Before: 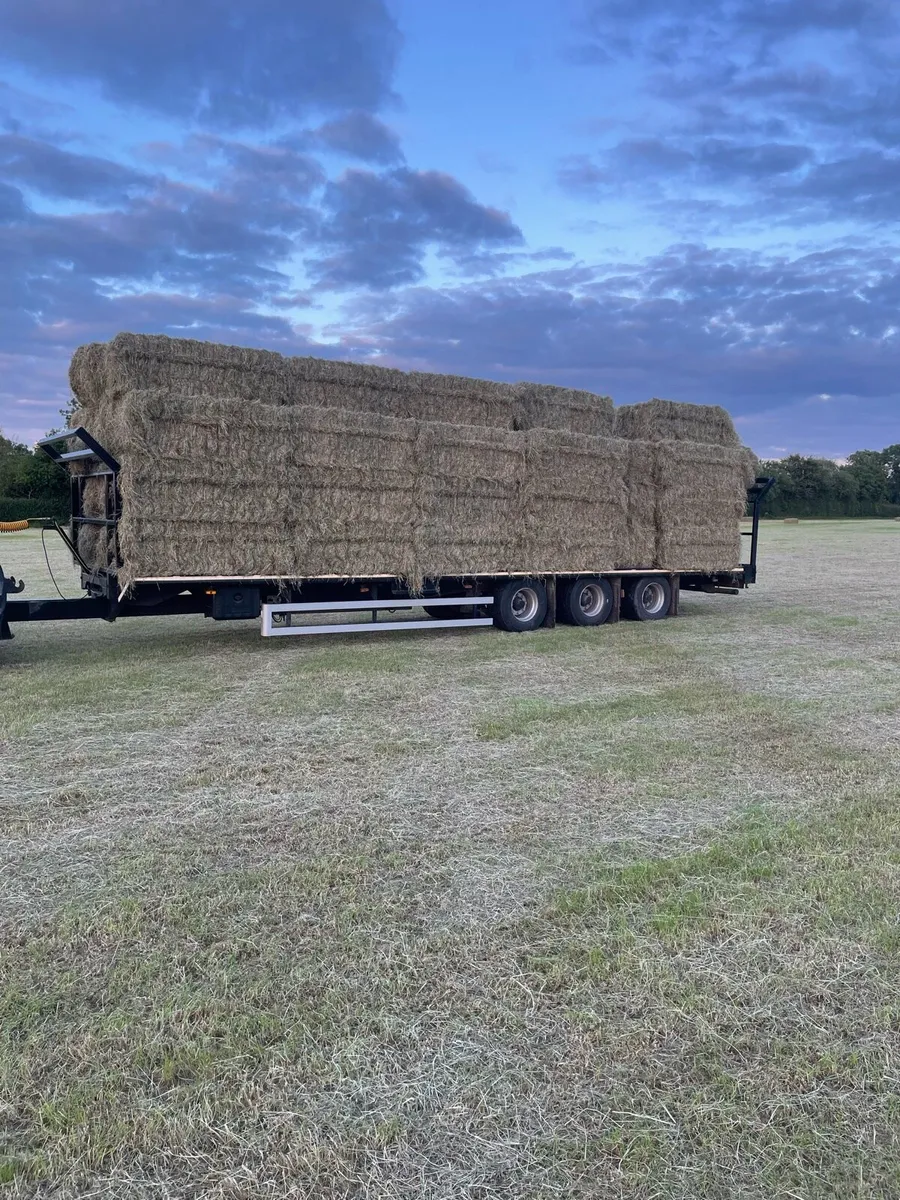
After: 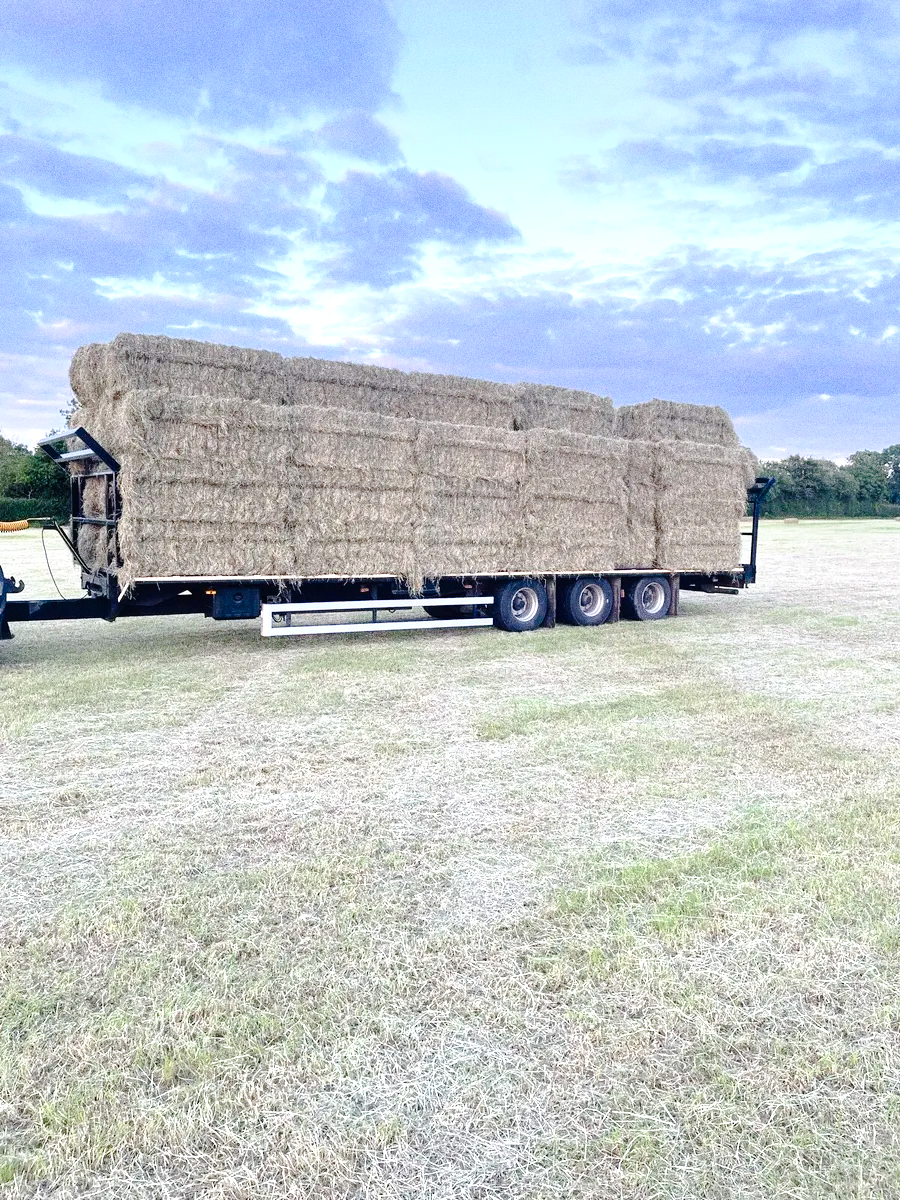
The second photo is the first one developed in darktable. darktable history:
tone curve: curves: ch0 [(0, 0) (0.003, 0.002) (0.011, 0.008) (0.025, 0.016) (0.044, 0.026) (0.069, 0.04) (0.1, 0.061) (0.136, 0.104) (0.177, 0.15) (0.224, 0.22) (0.277, 0.307) (0.335, 0.399) (0.399, 0.492) (0.468, 0.575) (0.543, 0.638) (0.623, 0.701) (0.709, 0.778) (0.801, 0.85) (0.898, 0.934) (1, 1)], preserve colors none
exposure: black level correction 0, exposure 1.198 EV, compensate exposure bias true, compensate highlight preservation false
grain: coarseness 0.09 ISO, strength 40%
